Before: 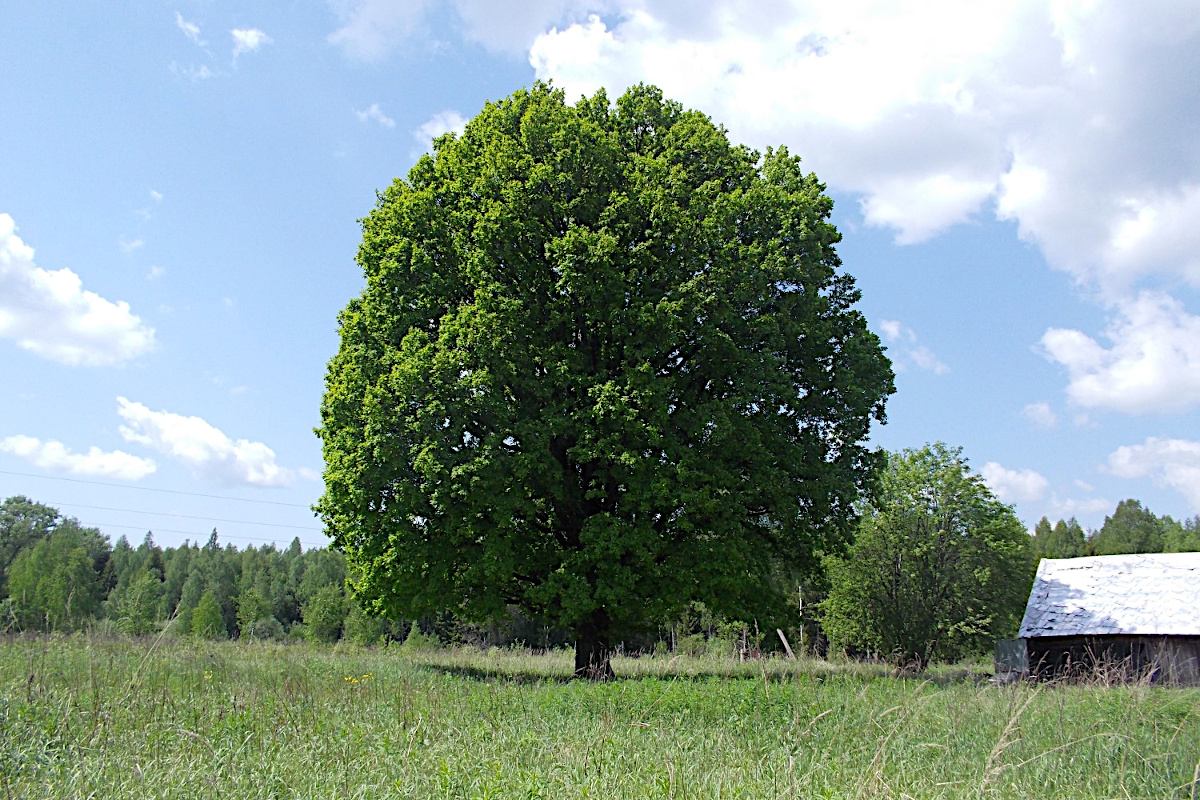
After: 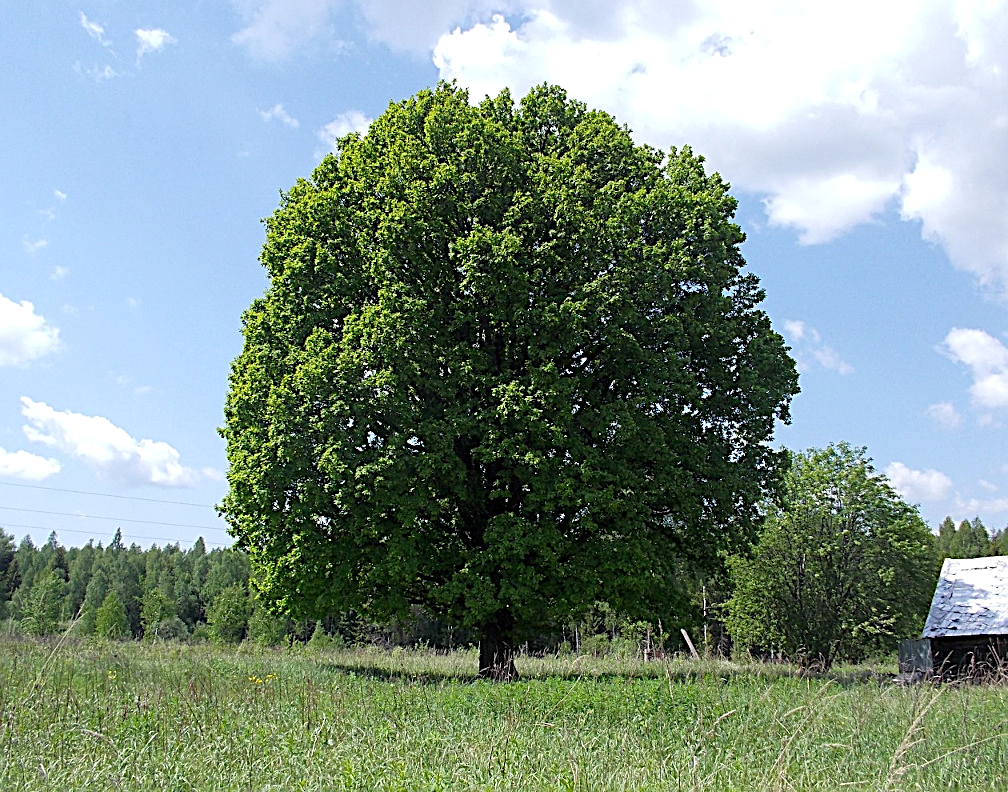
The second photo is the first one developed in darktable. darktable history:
local contrast: highlights 100%, shadows 100%, detail 120%, midtone range 0.2
sharpen: on, module defaults
crop: left 8.026%, right 7.374%
